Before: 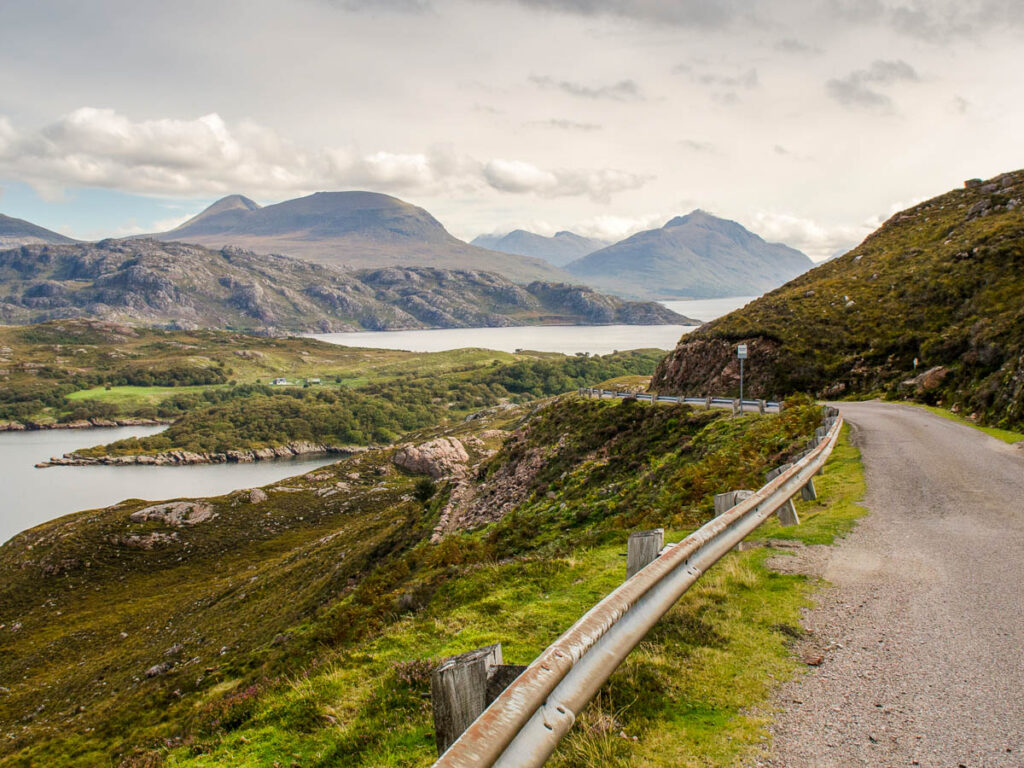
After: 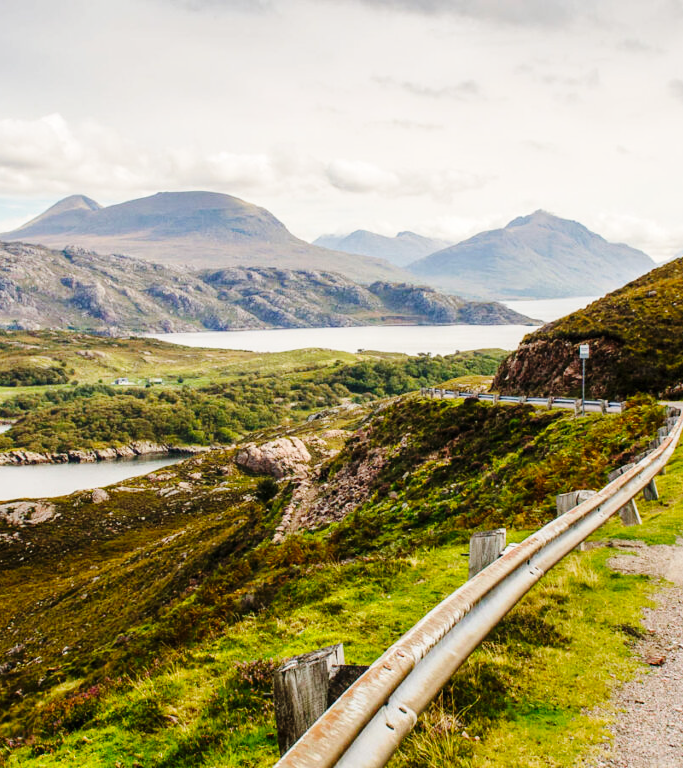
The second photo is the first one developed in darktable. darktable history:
crop and rotate: left 15.446%, right 17.836%
base curve: curves: ch0 [(0, 0) (0.036, 0.025) (0.121, 0.166) (0.206, 0.329) (0.605, 0.79) (1, 1)], preserve colors none
